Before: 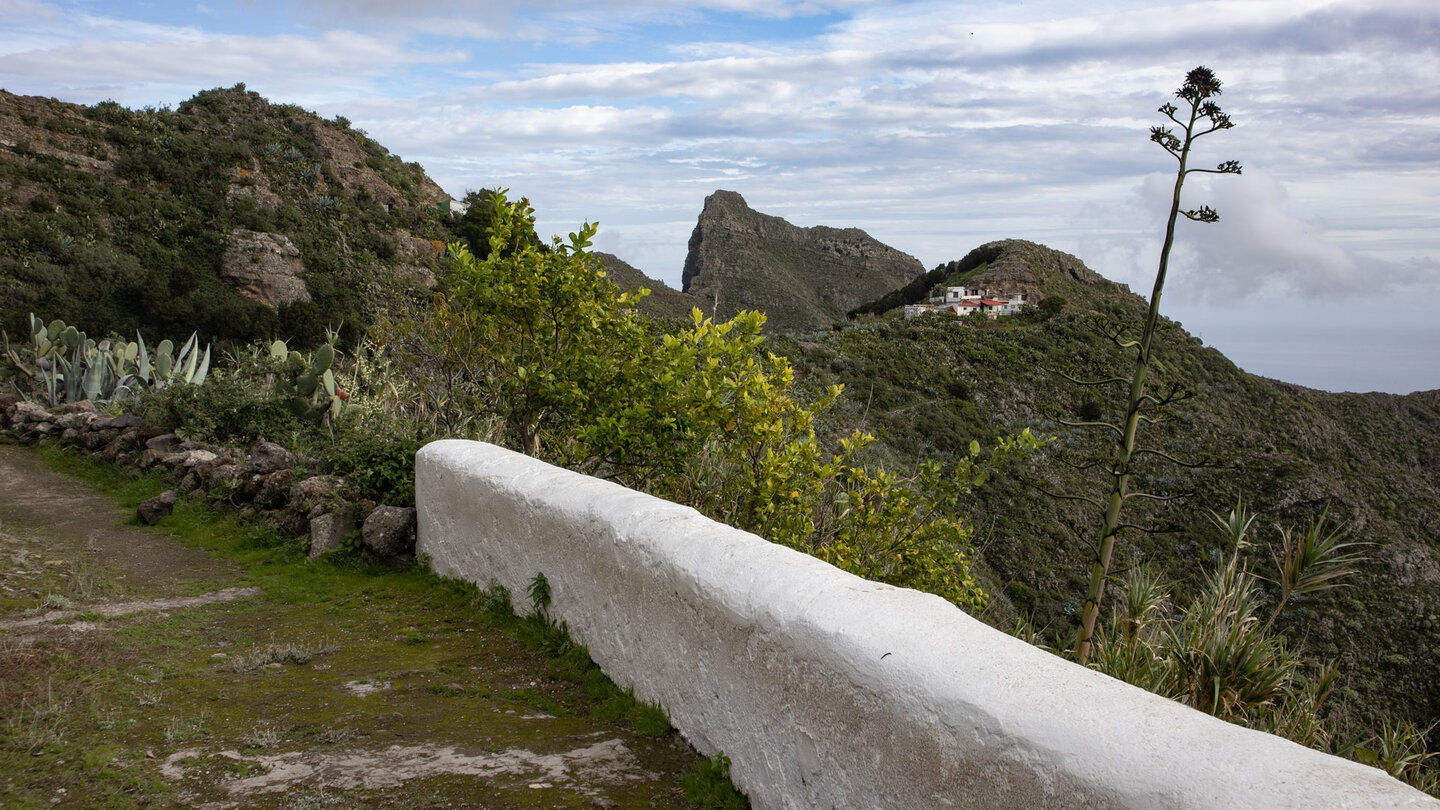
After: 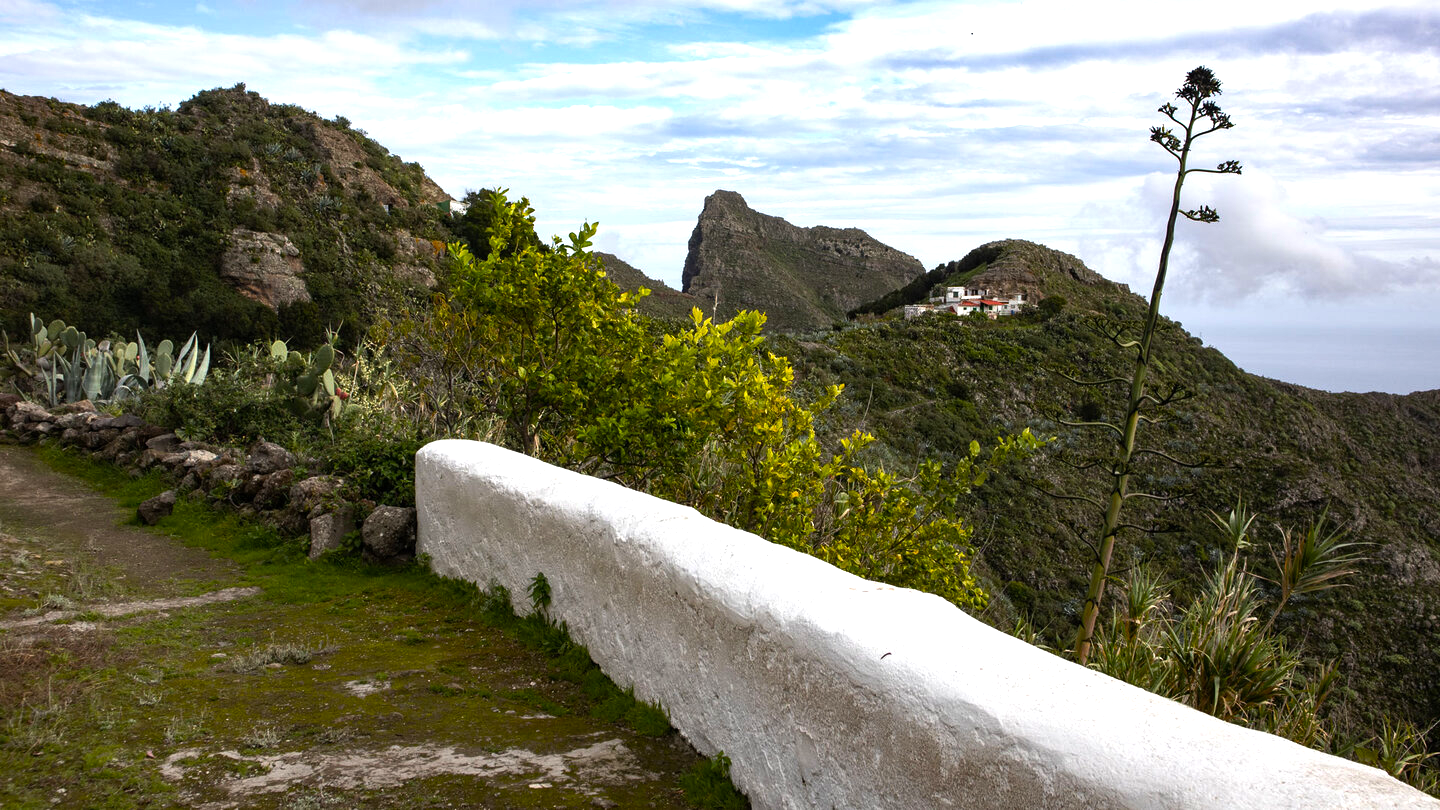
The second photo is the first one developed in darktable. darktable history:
color balance rgb: perceptual saturation grading › global saturation 29.395%, perceptual brilliance grading › global brilliance -4.833%, perceptual brilliance grading › highlights 24.68%, perceptual brilliance grading › mid-tones 6.837%, perceptual brilliance grading › shadows -4.574%
